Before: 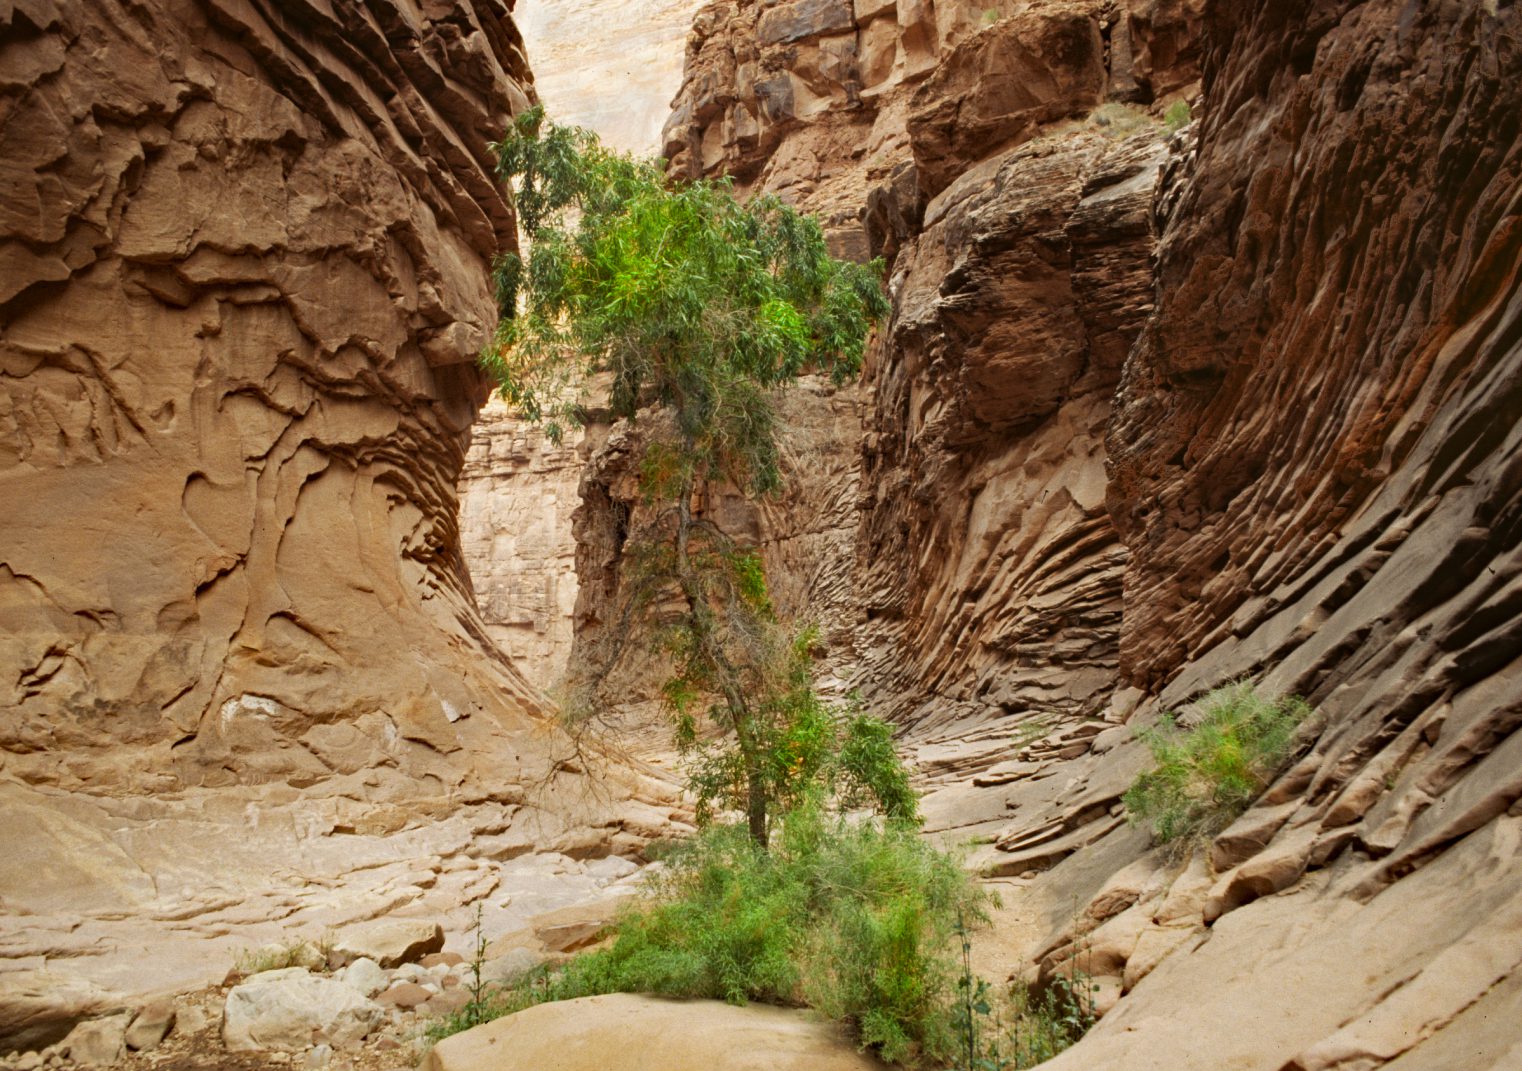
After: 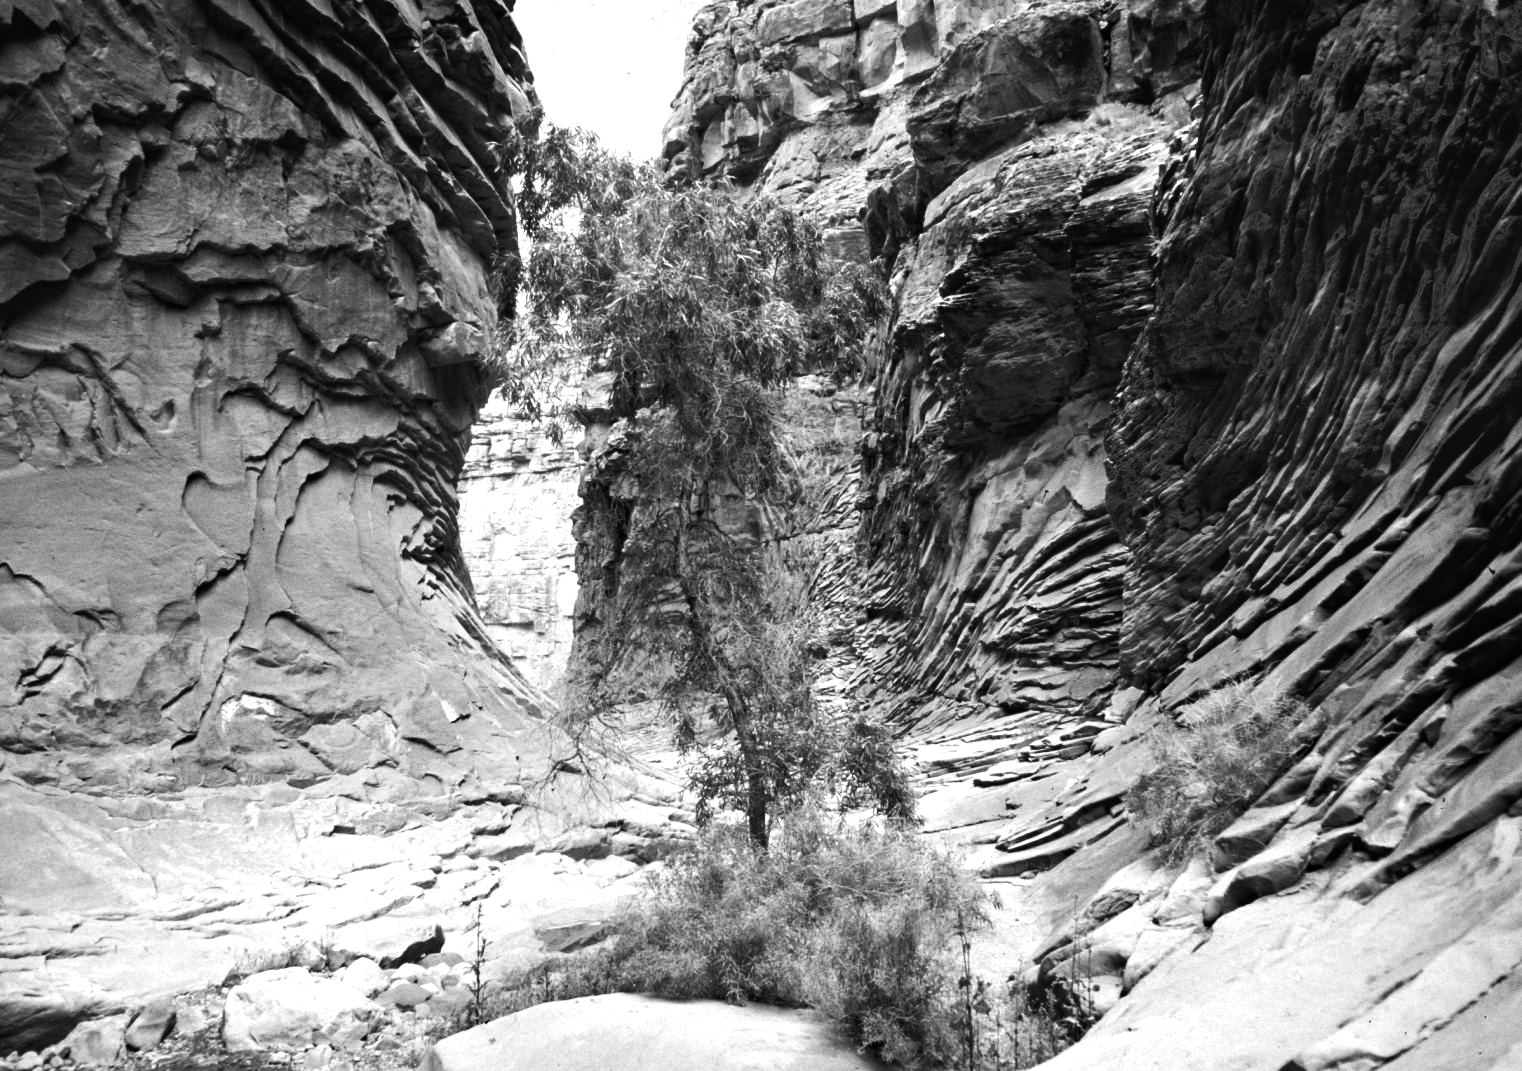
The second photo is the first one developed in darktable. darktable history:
tone equalizer: -8 EV -1.08 EV, -7 EV -1.01 EV, -6 EV -0.867 EV, -5 EV -0.578 EV, -3 EV 0.578 EV, -2 EV 0.867 EV, -1 EV 1.01 EV, +0 EV 1.08 EV, edges refinement/feathering 500, mask exposure compensation -1.57 EV, preserve details no
monochrome: on, module defaults
